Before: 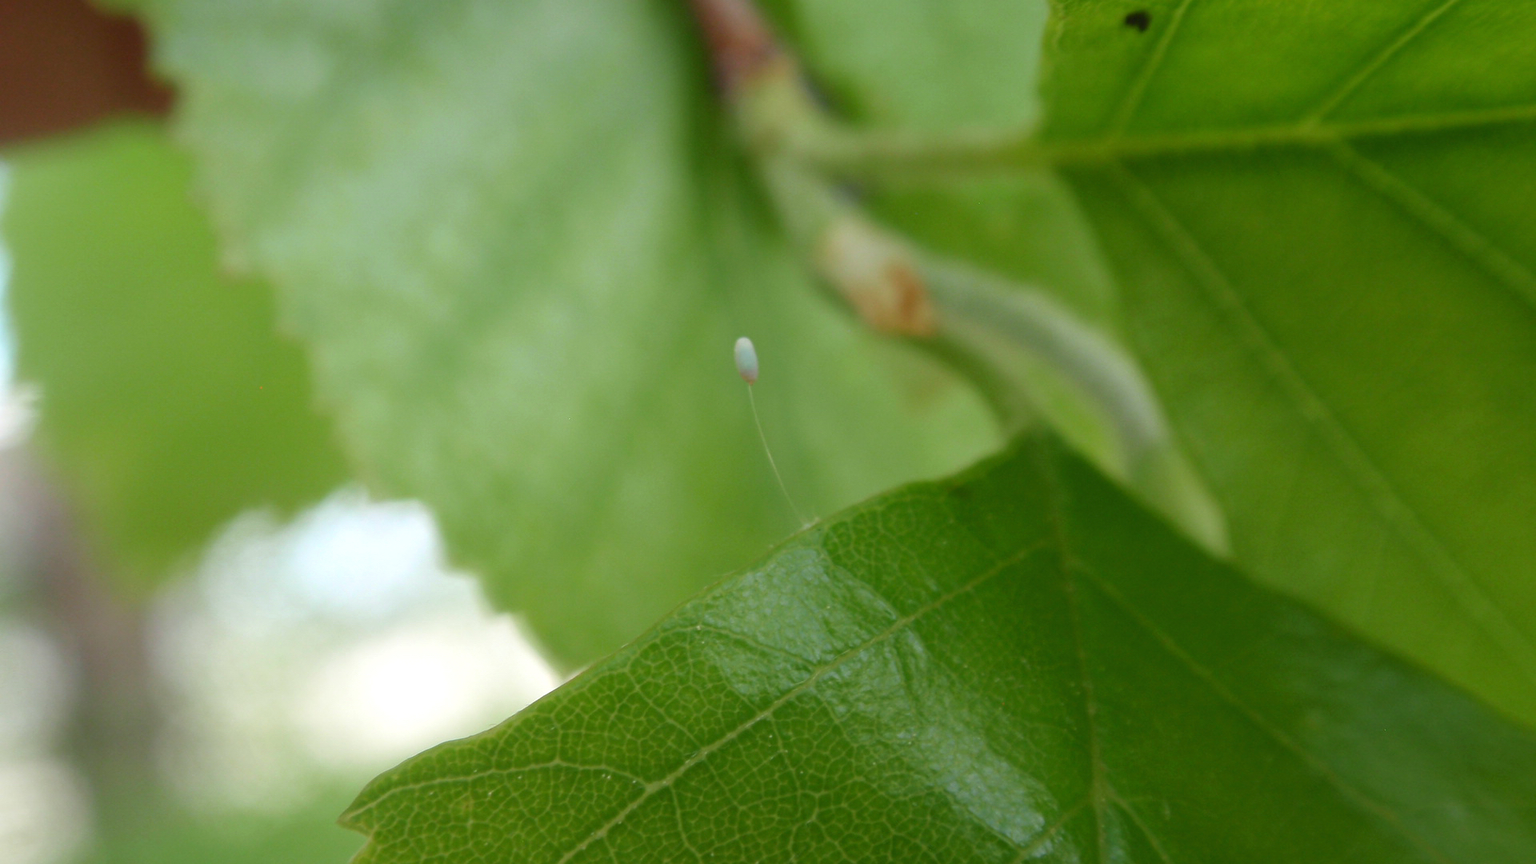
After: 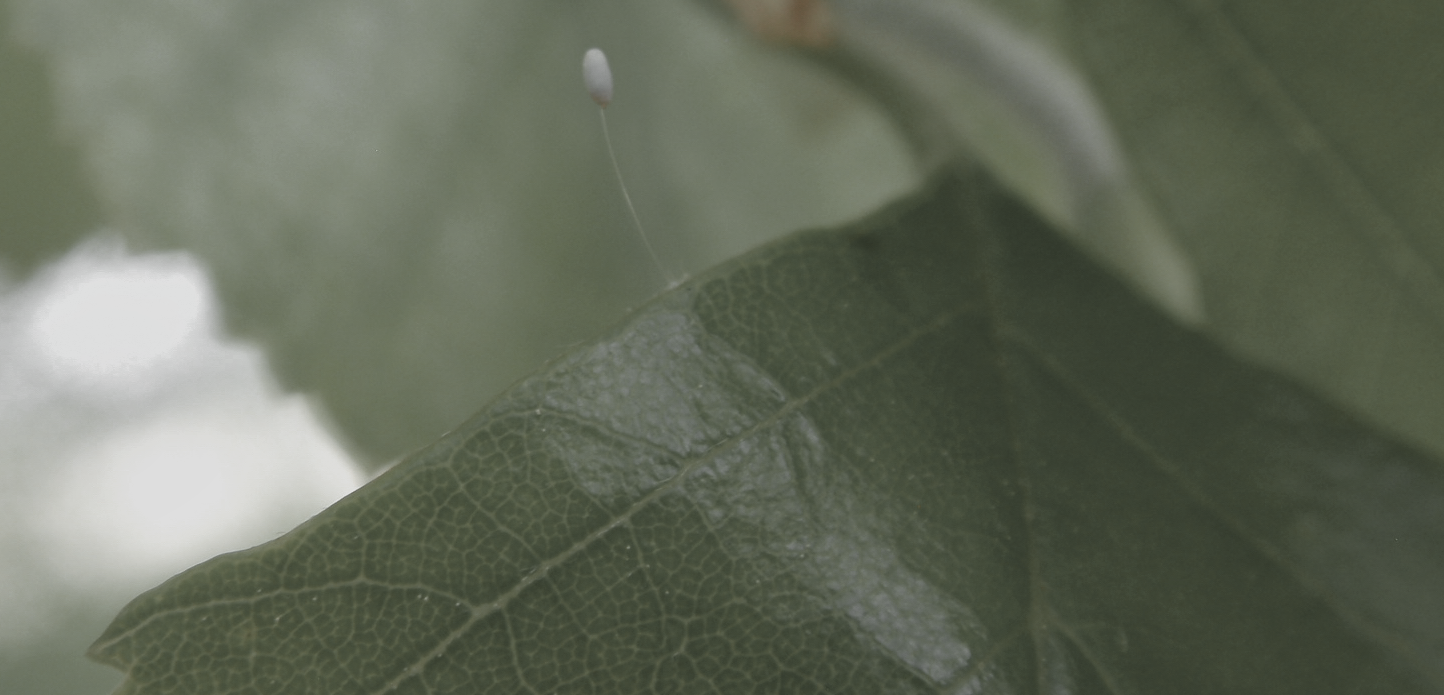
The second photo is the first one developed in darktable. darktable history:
color zones: curves: ch0 [(0, 0.613) (0.01, 0.613) (0.245, 0.448) (0.498, 0.529) (0.642, 0.665) (0.879, 0.777) (0.99, 0.613)]; ch1 [(0, 0.035) (0.121, 0.189) (0.259, 0.197) (0.415, 0.061) (0.589, 0.022) (0.732, 0.022) (0.857, 0.026) (0.991, 0.053)]
shadows and highlights: shadows 32.13, highlights -32.59, highlights color adjustment 0.227%, soften with gaussian
crop and rotate: left 17.471%, top 34.714%, right 7.283%, bottom 0.874%
exposure: exposure -0.415 EV, compensate exposure bias true, compensate highlight preservation false
